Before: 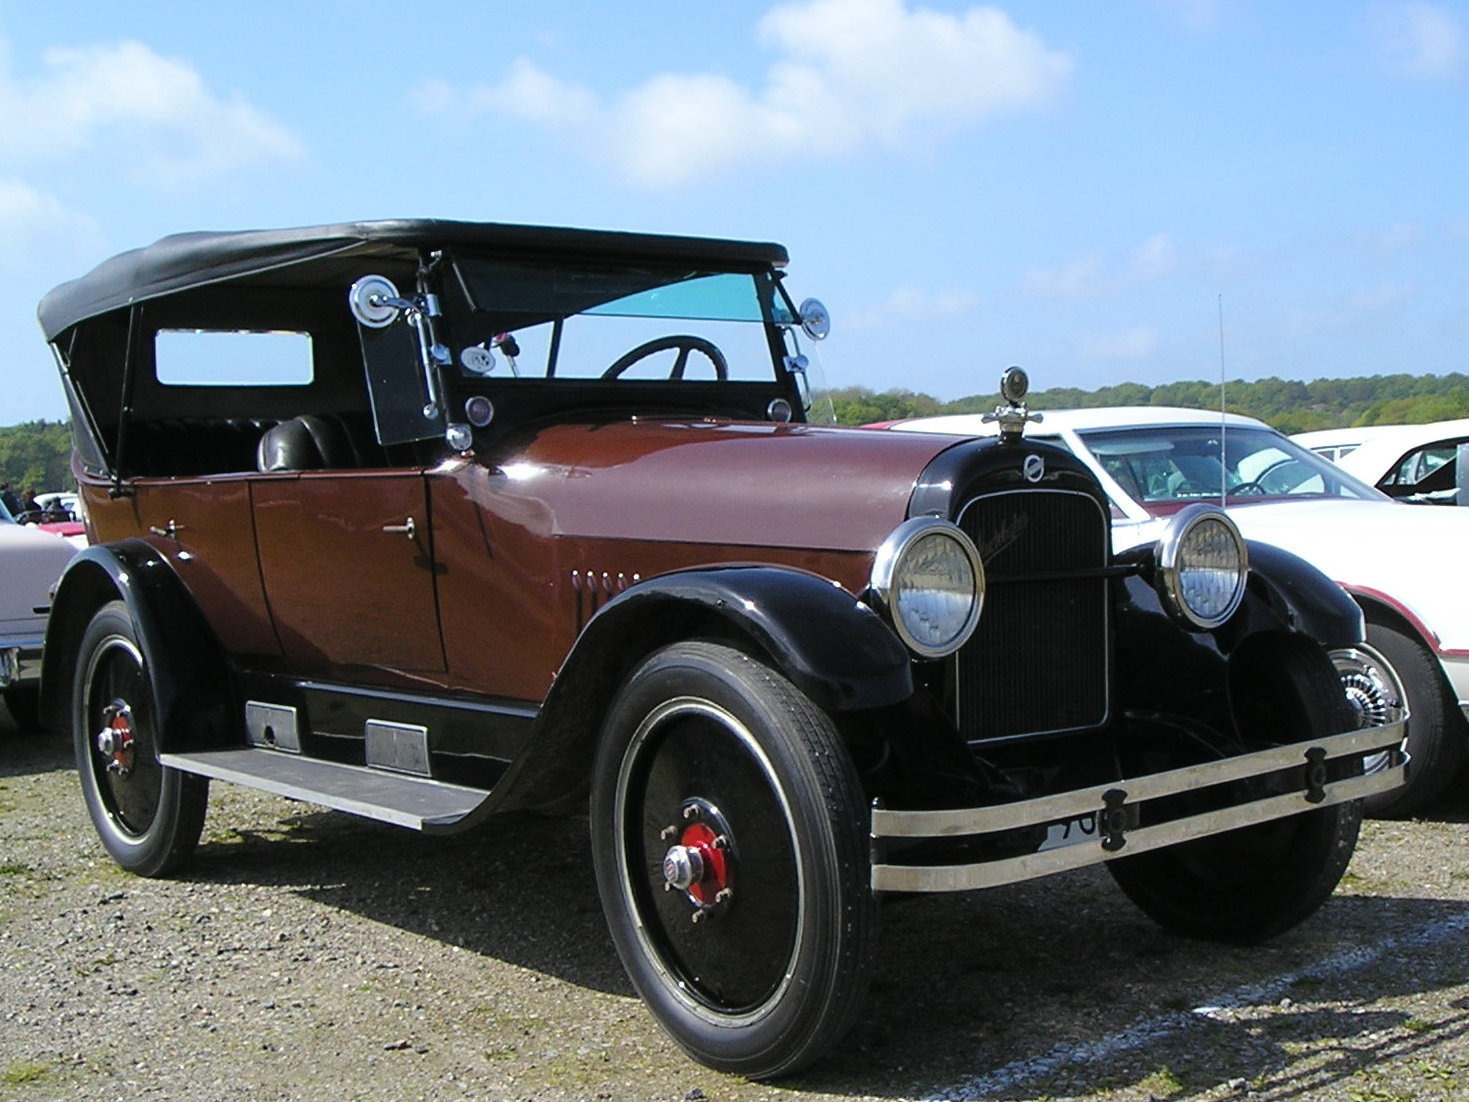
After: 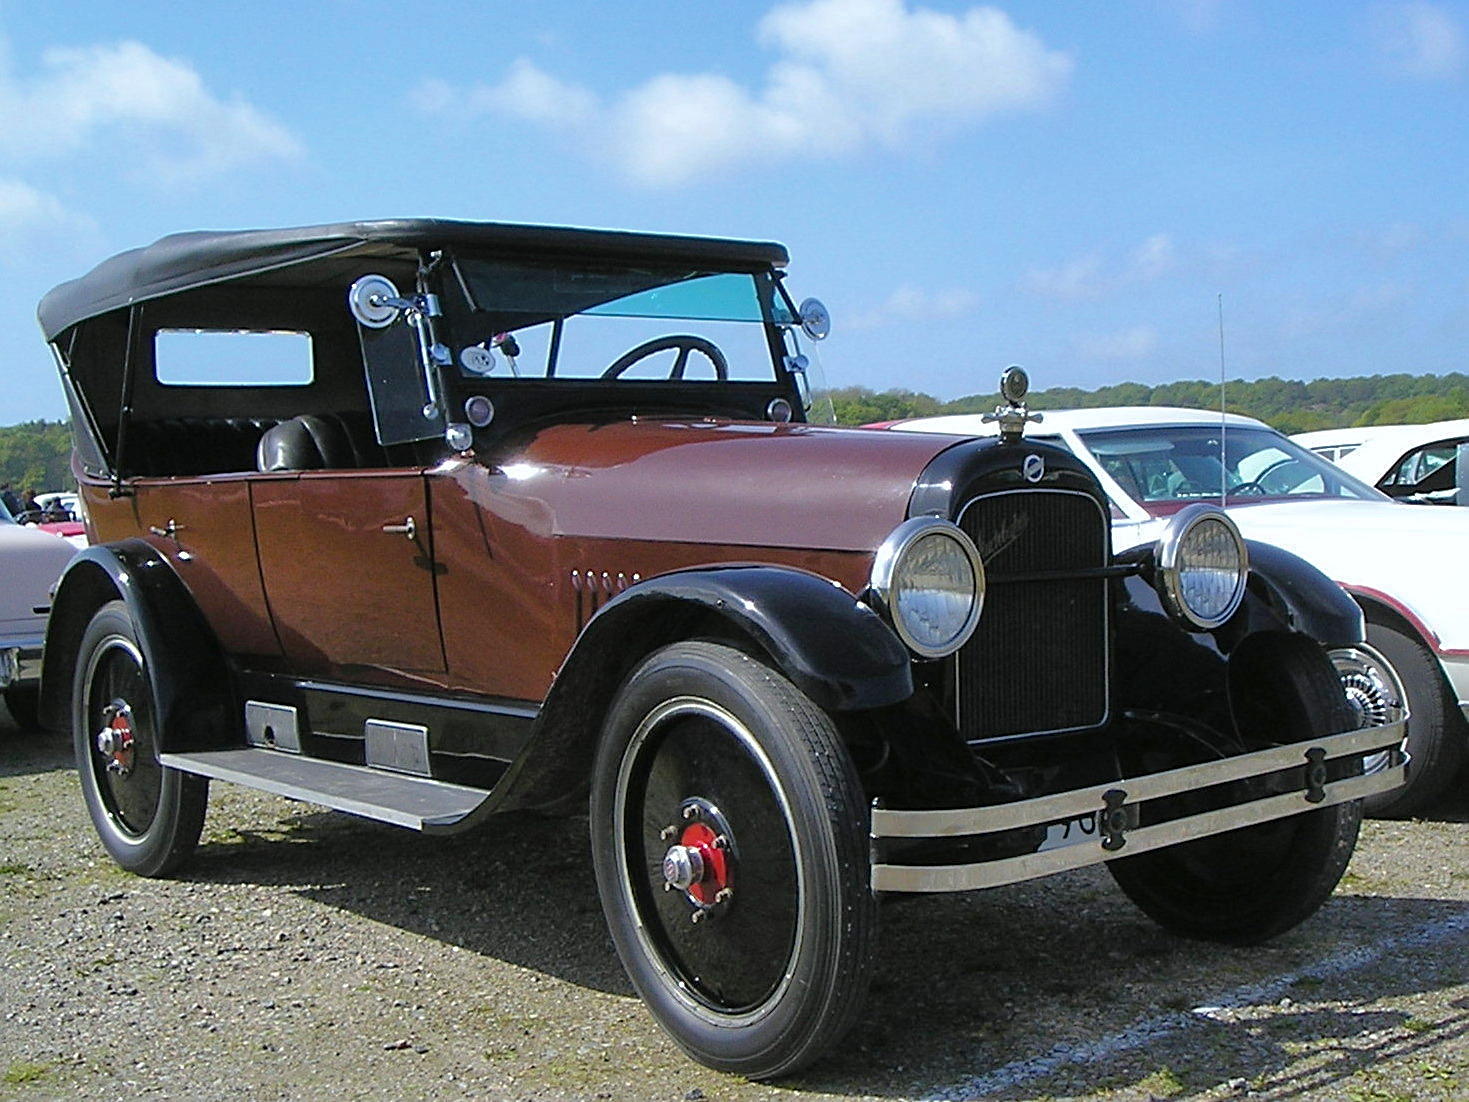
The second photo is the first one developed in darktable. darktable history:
sharpen: on, module defaults
shadows and highlights: on, module defaults
white balance: red 0.986, blue 1.01
